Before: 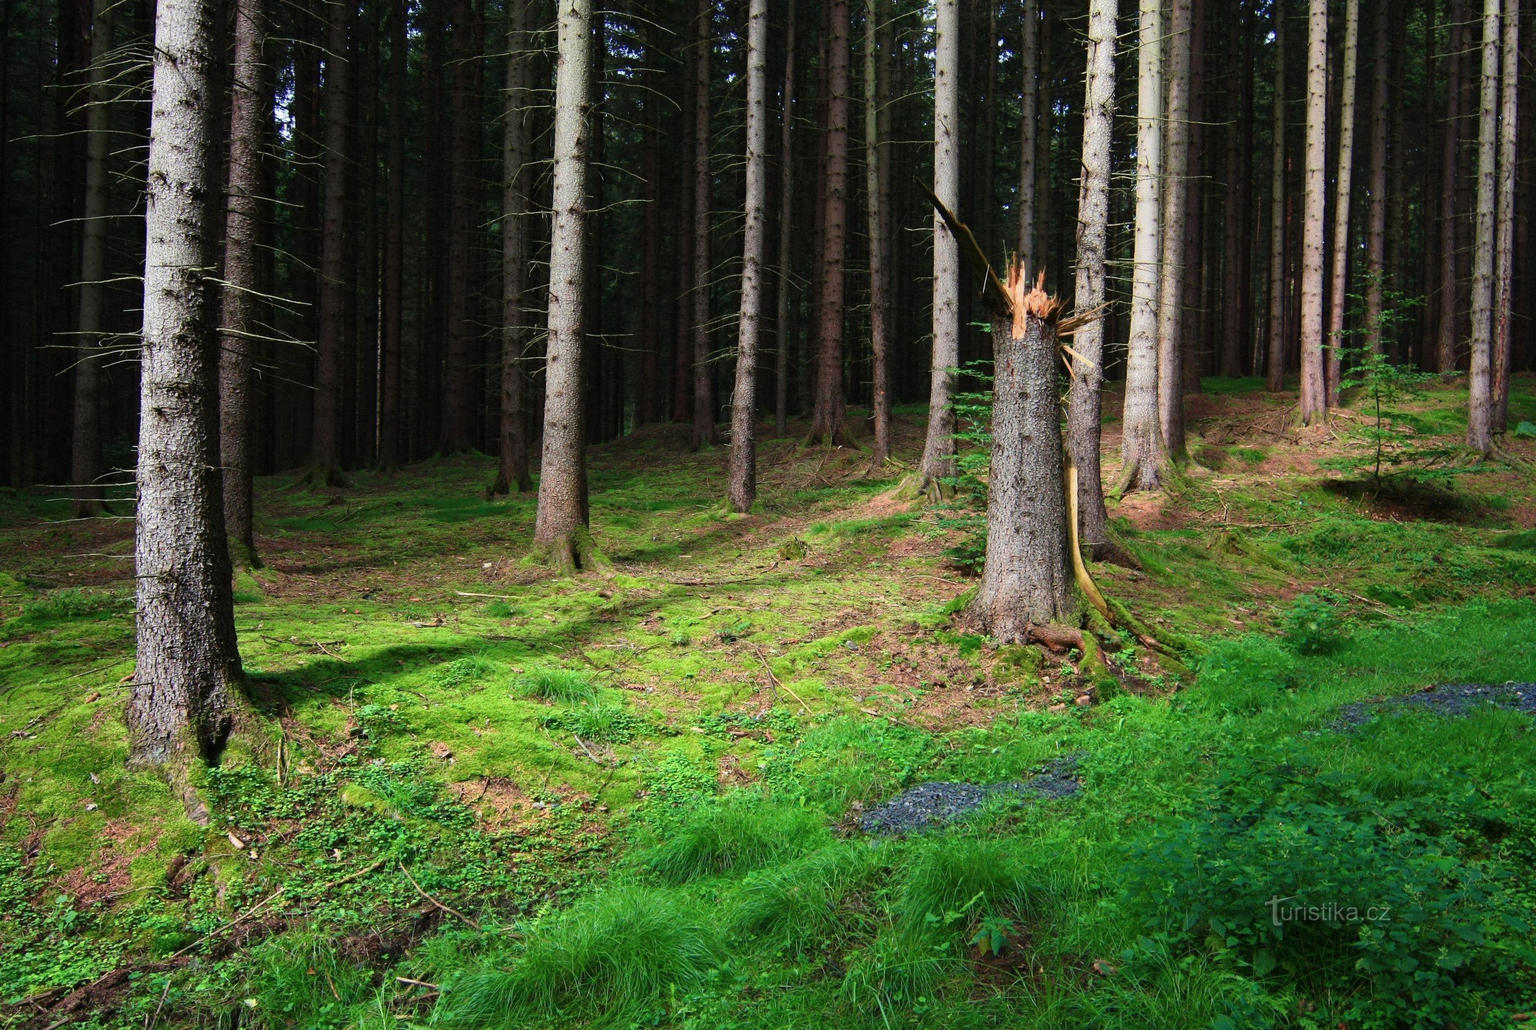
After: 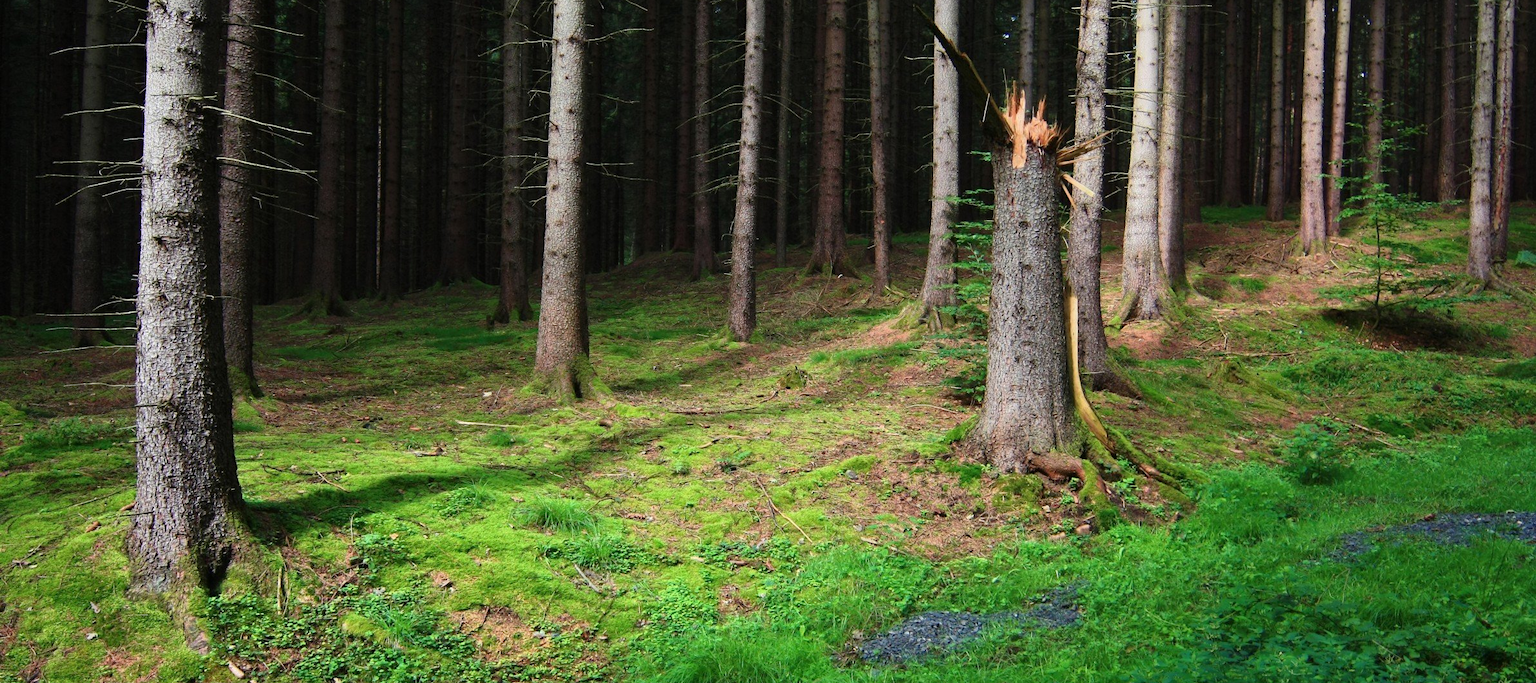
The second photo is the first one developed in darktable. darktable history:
crop: top 16.667%, bottom 16.788%
